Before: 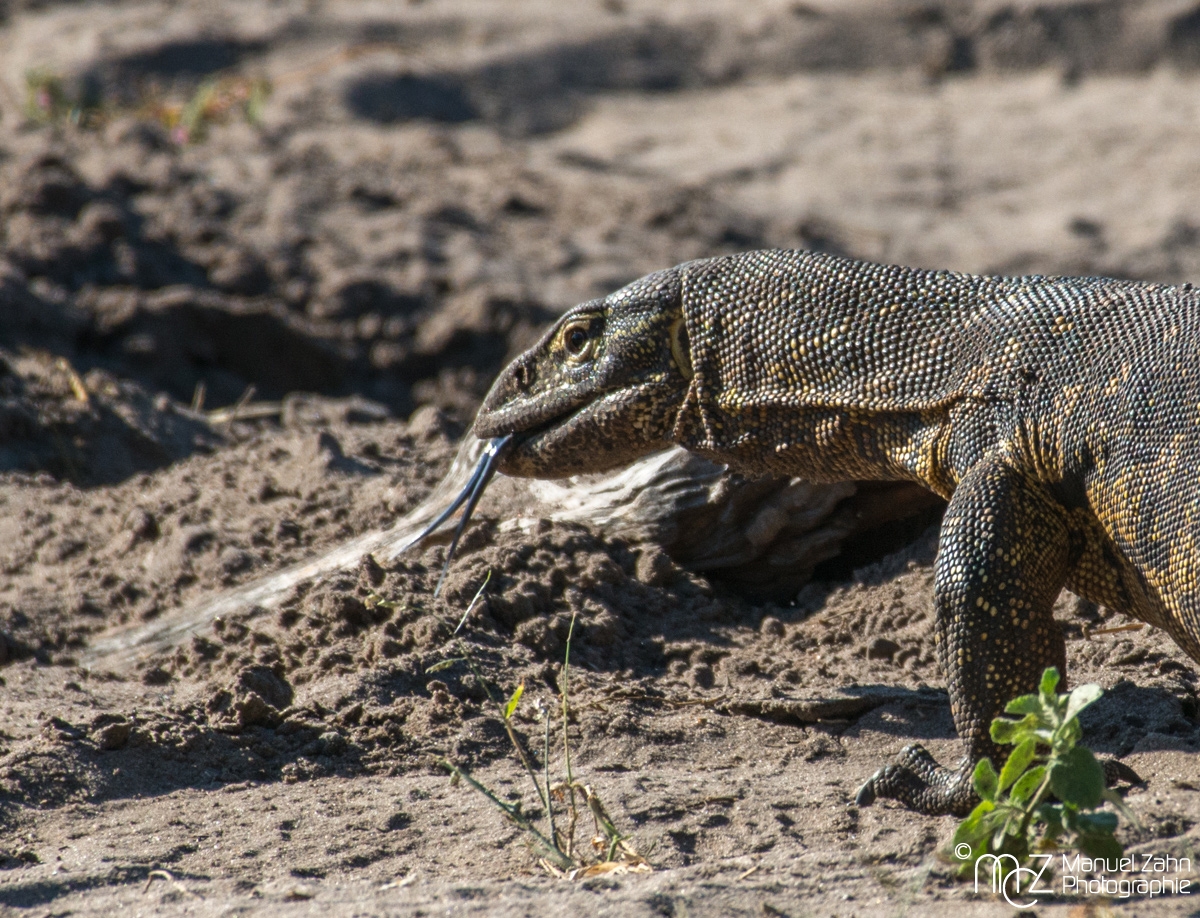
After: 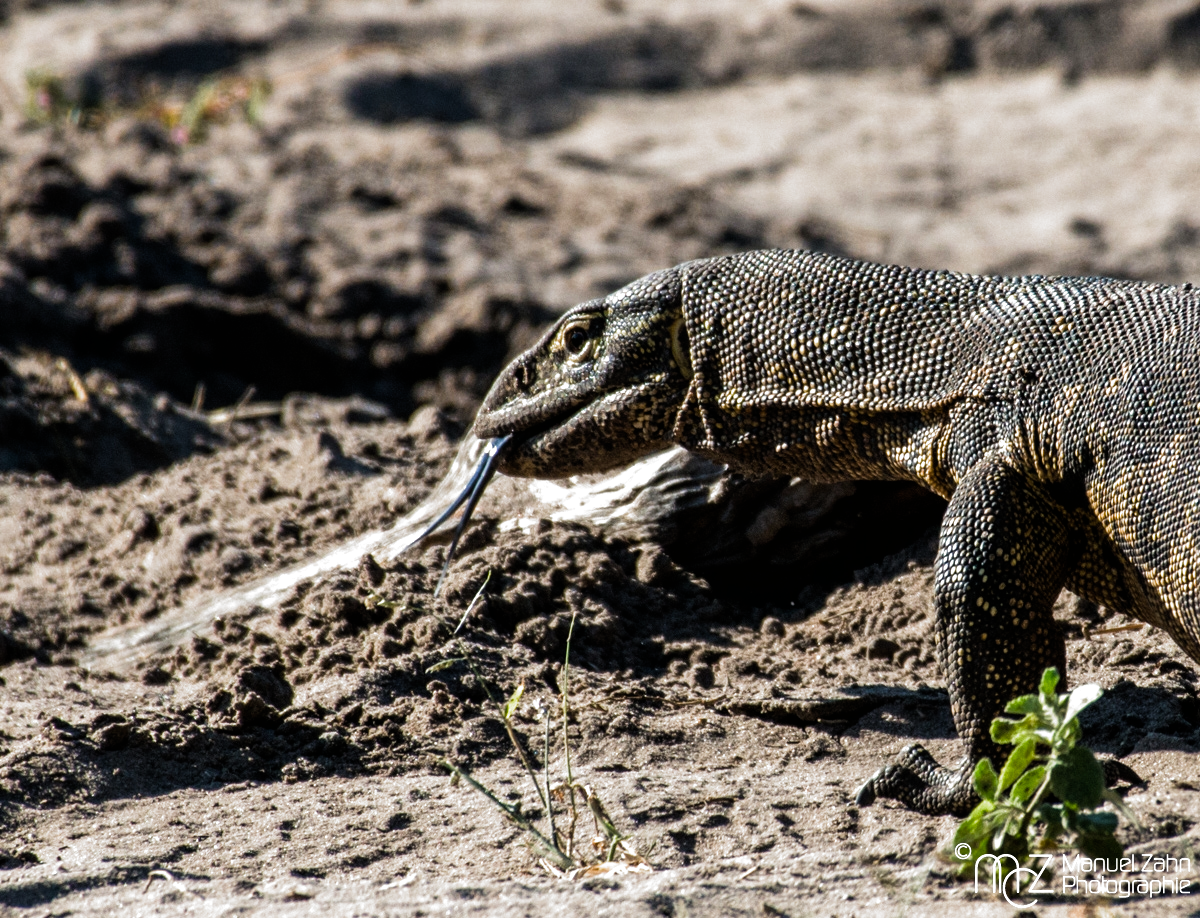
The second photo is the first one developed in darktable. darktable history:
filmic rgb: black relative exposure -8.2 EV, white relative exposure 2.2 EV, threshold 3 EV, hardness 7.11, latitude 75%, contrast 1.325, highlights saturation mix -2%, shadows ↔ highlights balance 30%, preserve chrominance RGB euclidean norm, color science v5 (2021), contrast in shadows safe, contrast in highlights safe, enable highlight reconstruction true
color balance rgb "[modern colors]": linear chroma grading › shadows 32%, linear chroma grading › global chroma -2%, linear chroma grading › mid-tones 4%, perceptual saturation grading › global saturation -2%, perceptual saturation grading › highlights -8%, perceptual saturation grading › mid-tones 8%, perceptual saturation grading › shadows 4%, perceptual brilliance grading › highlights 8%, perceptual brilliance grading › mid-tones 4%, perceptual brilliance grading › shadows 2%, global vibrance 16%, saturation formula JzAzBz (2021)
